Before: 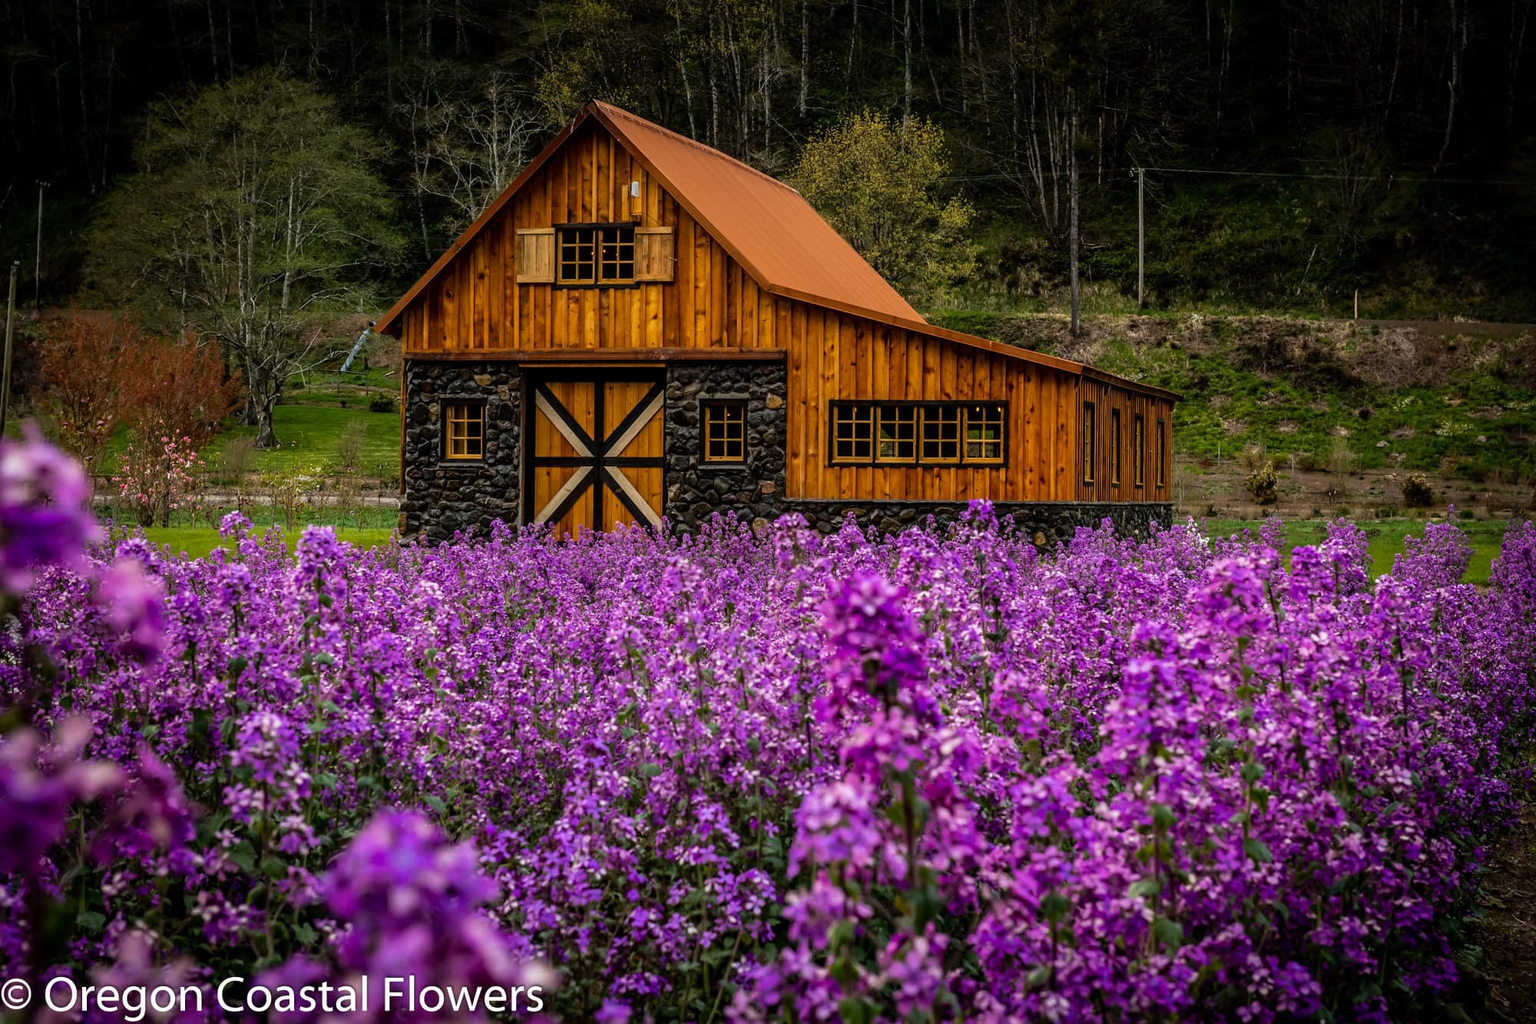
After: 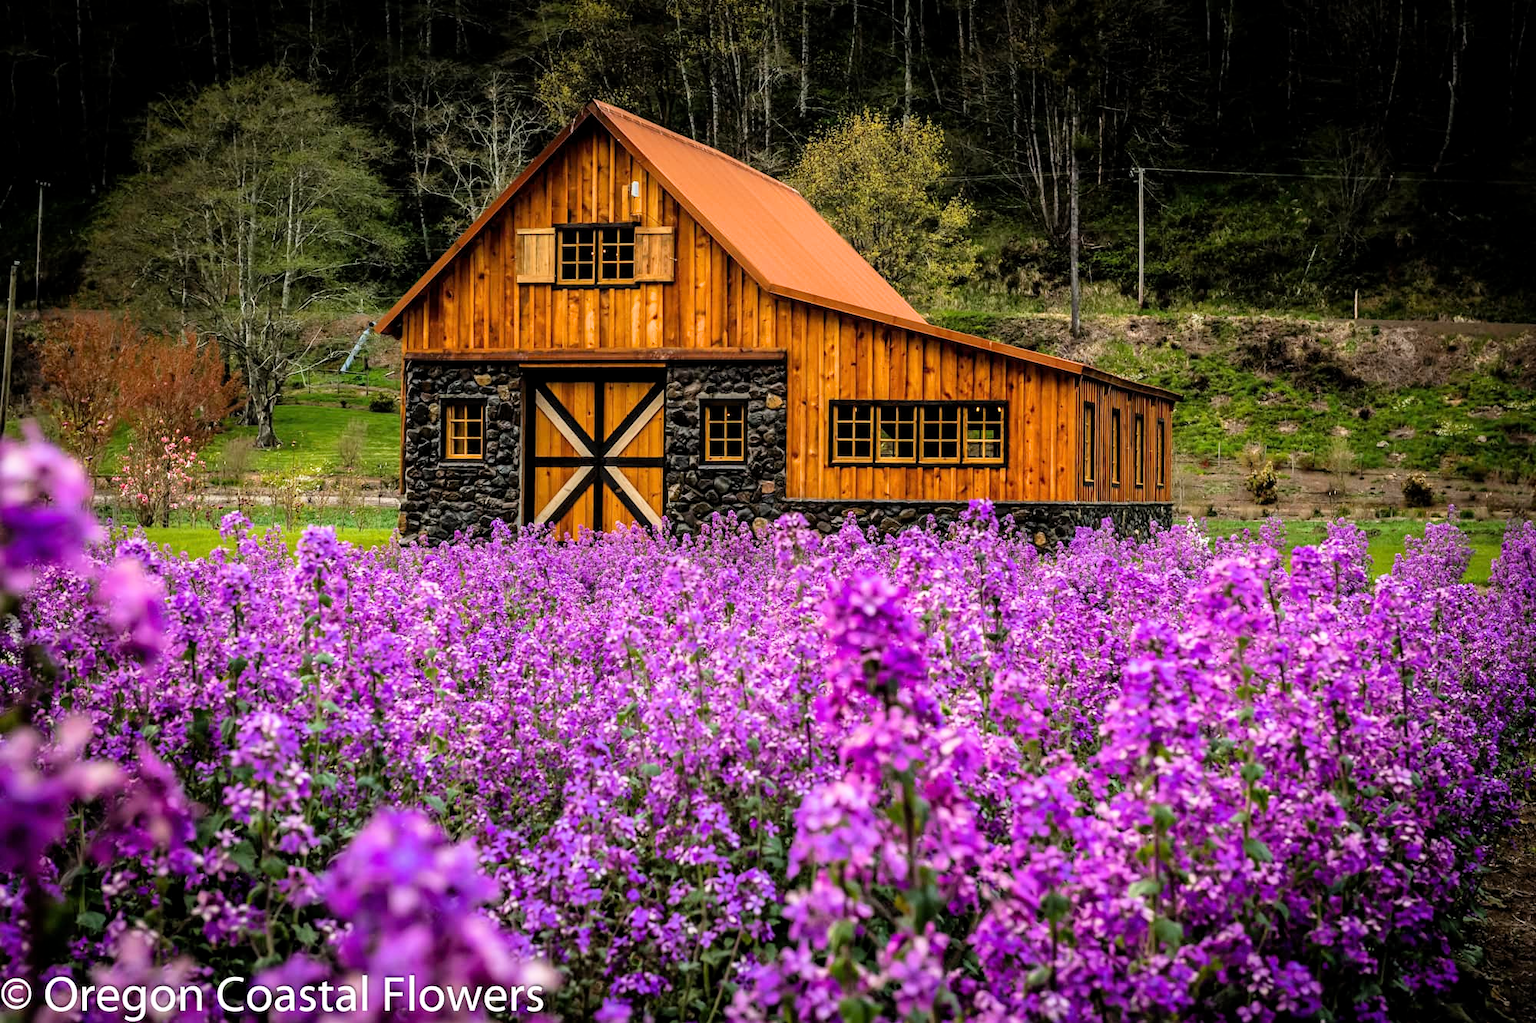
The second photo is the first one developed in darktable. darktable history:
exposure: exposure 1.138 EV, compensate highlight preservation false
filmic rgb: middle gray luminance 18.32%, black relative exposure -11.14 EV, white relative exposure 3.71 EV, threshold 5.99 EV, target black luminance 0%, hardness 5.86, latitude 57.01%, contrast 0.965, shadows ↔ highlights balance 49.57%, color science v6 (2022), enable highlight reconstruction true
